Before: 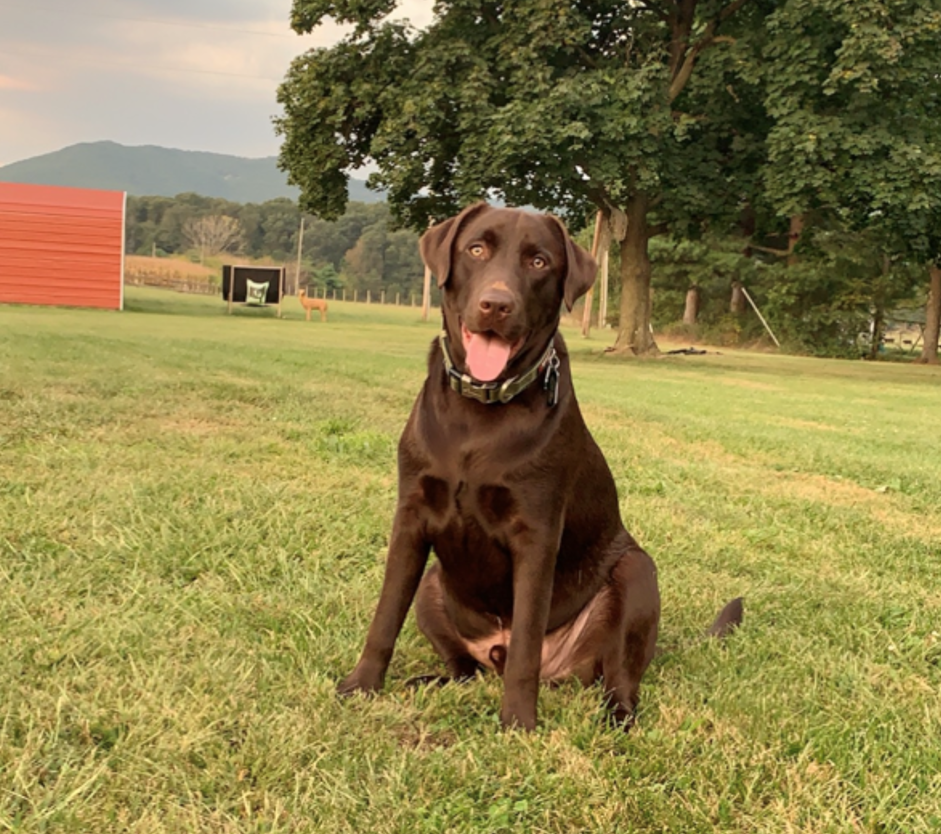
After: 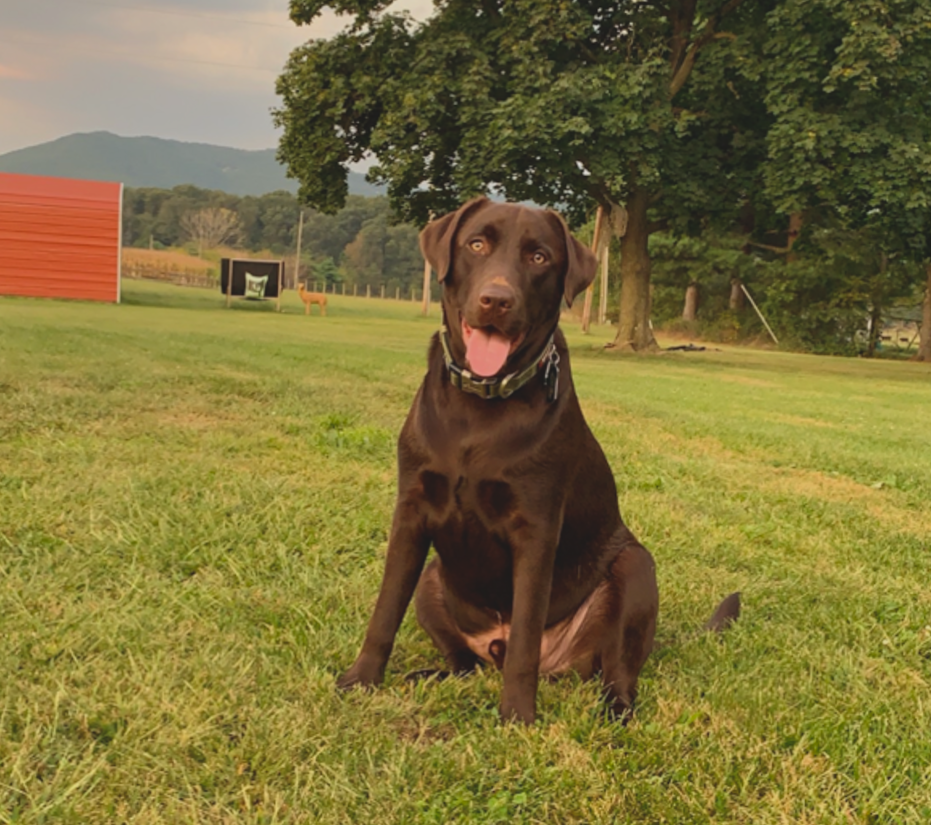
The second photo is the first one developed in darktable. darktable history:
rotate and perspective: rotation 0.174°, lens shift (vertical) 0.013, lens shift (horizontal) 0.019, shear 0.001, automatic cropping original format, crop left 0.007, crop right 0.991, crop top 0.016, crop bottom 0.997
color balance rgb: linear chroma grading › global chroma 6.48%, perceptual saturation grading › global saturation 12.96%, global vibrance 6.02%
exposure: black level correction -0.015, exposure -0.5 EV, compensate highlight preservation false
